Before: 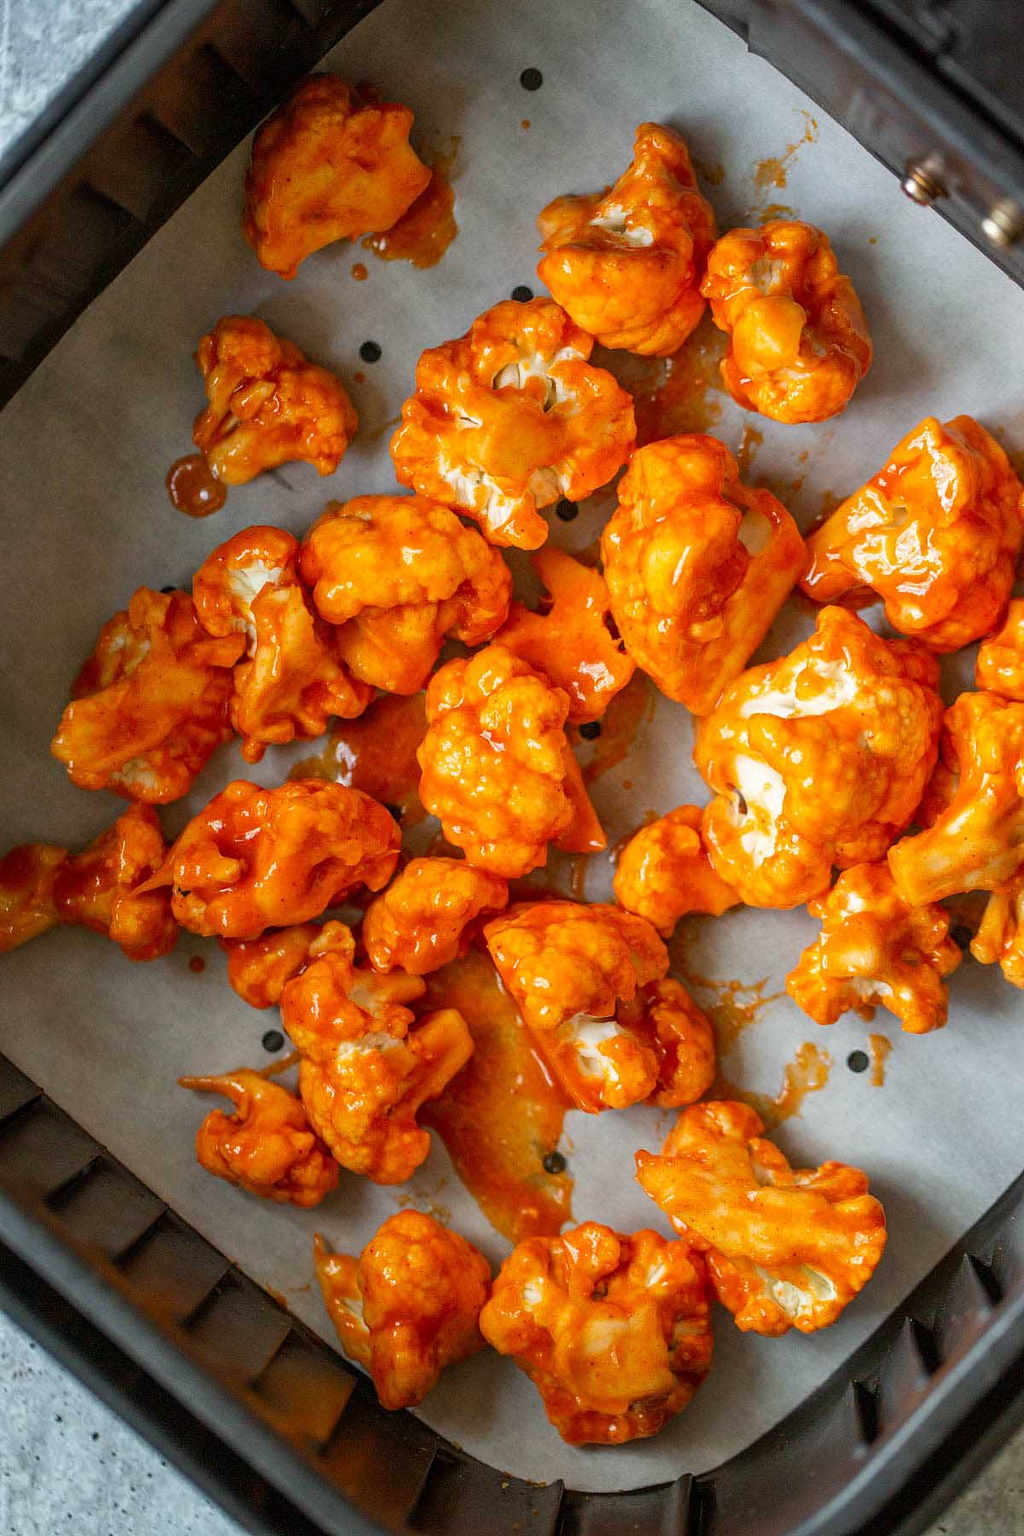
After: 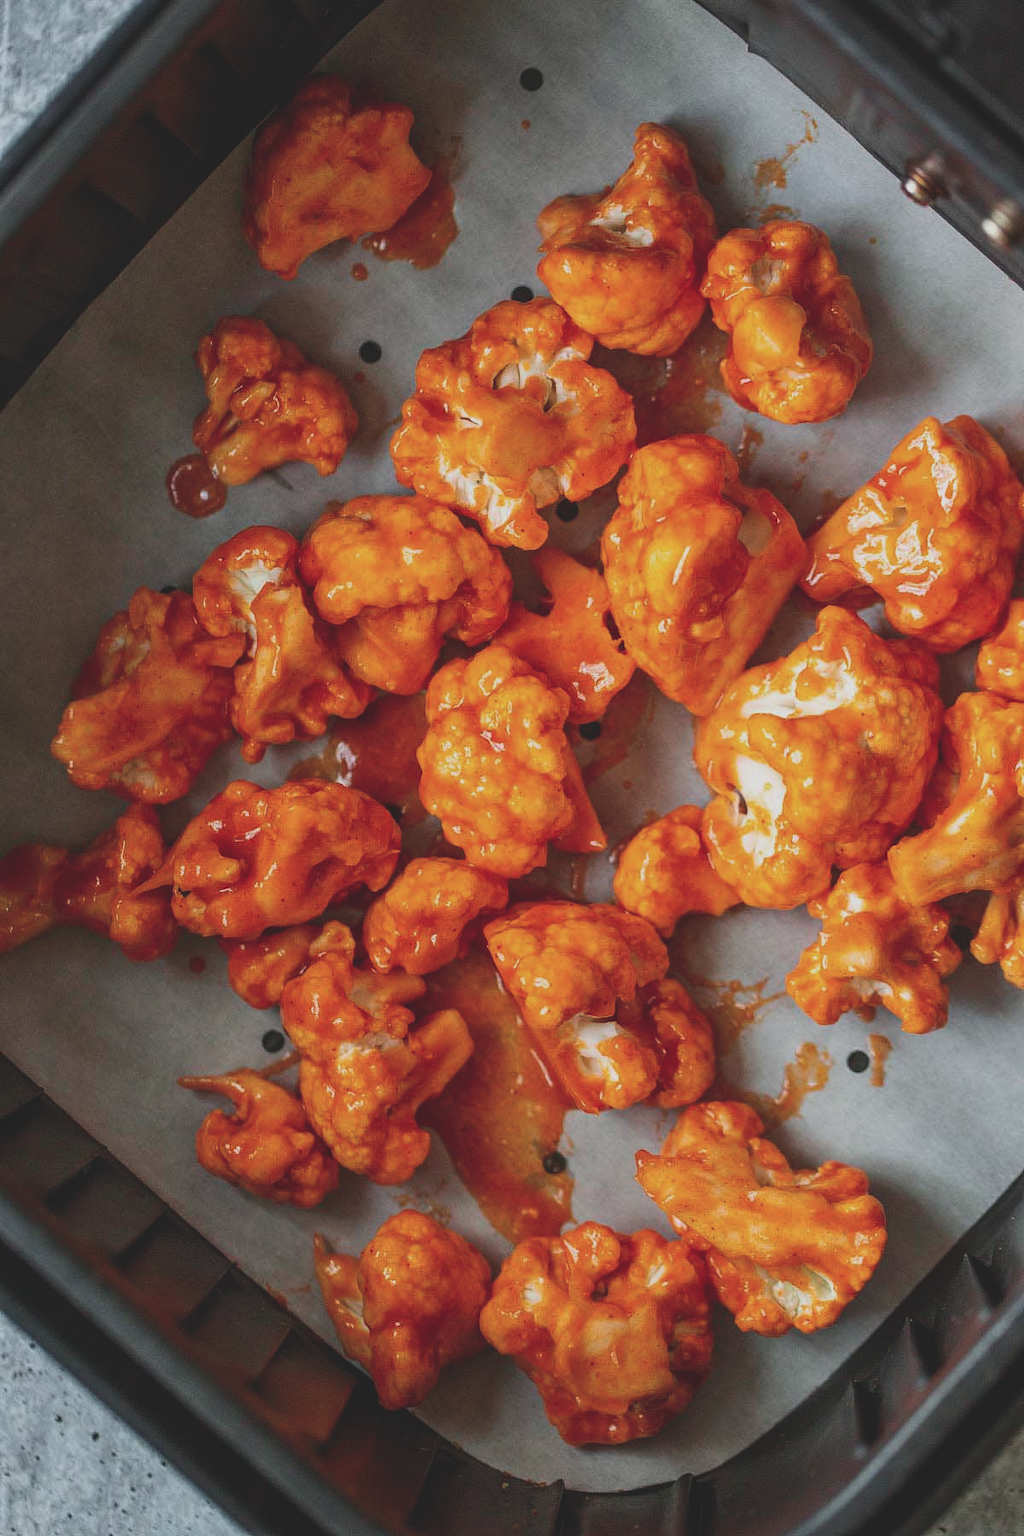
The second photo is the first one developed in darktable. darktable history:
tone curve: curves: ch0 [(0, 0) (0.227, 0.17) (0.766, 0.774) (1, 1)]; ch1 [(0, 0) (0.114, 0.127) (0.437, 0.452) (0.498, 0.498) (0.529, 0.541) (0.579, 0.589) (1, 1)]; ch2 [(0, 0) (0.233, 0.259) (0.493, 0.492) (0.587, 0.573) (1, 1)], color space Lab, independent channels, preserve colors none
exposure: black level correction -0.038, exposure -0.495 EV, compensate highlight preservation false
